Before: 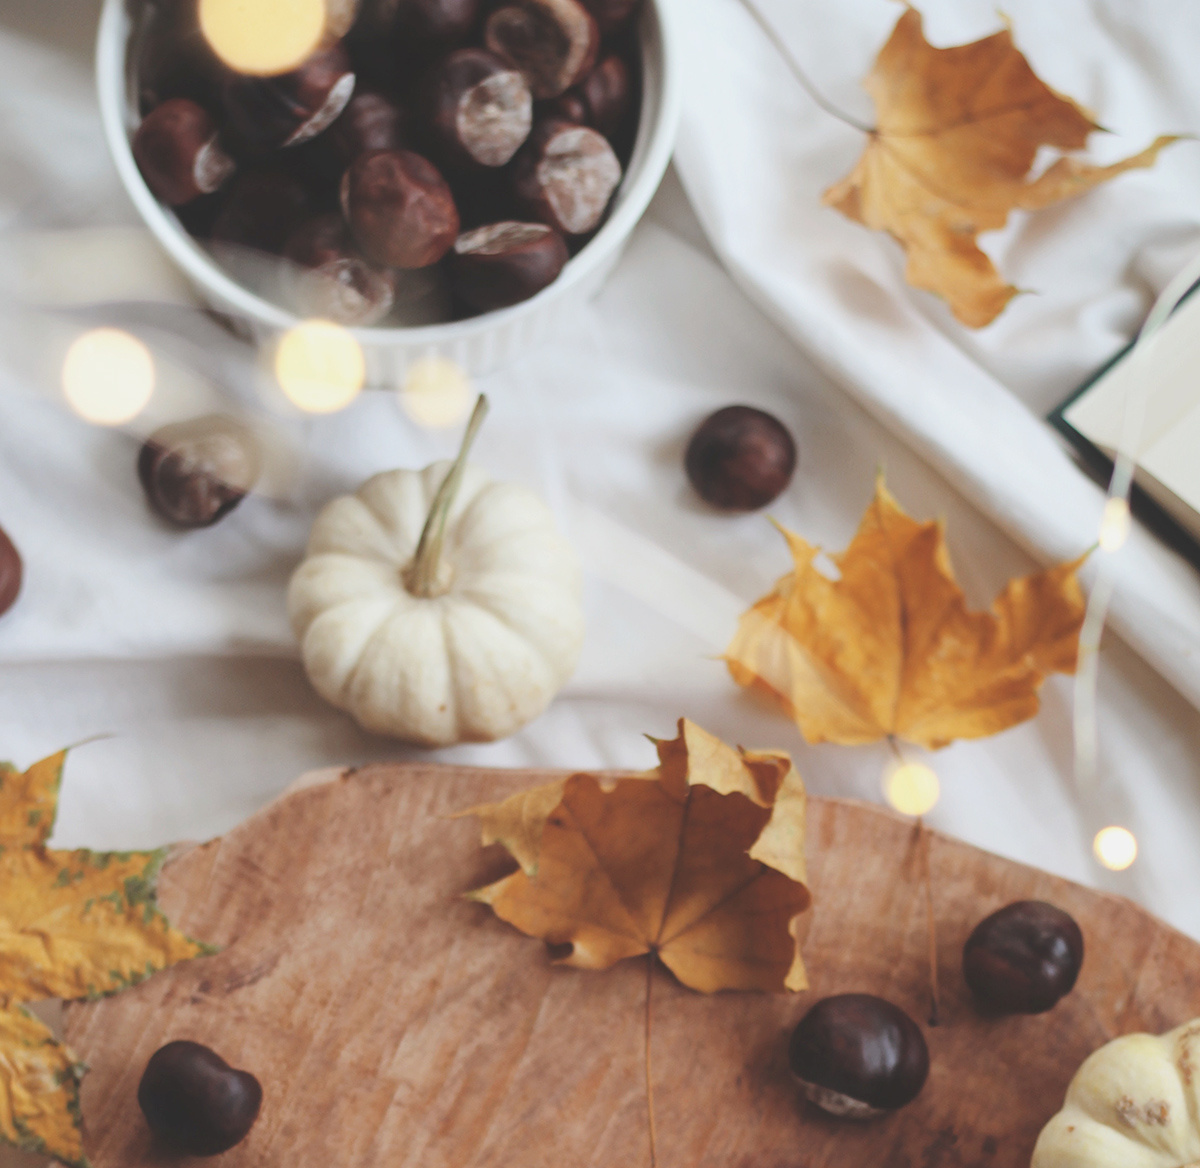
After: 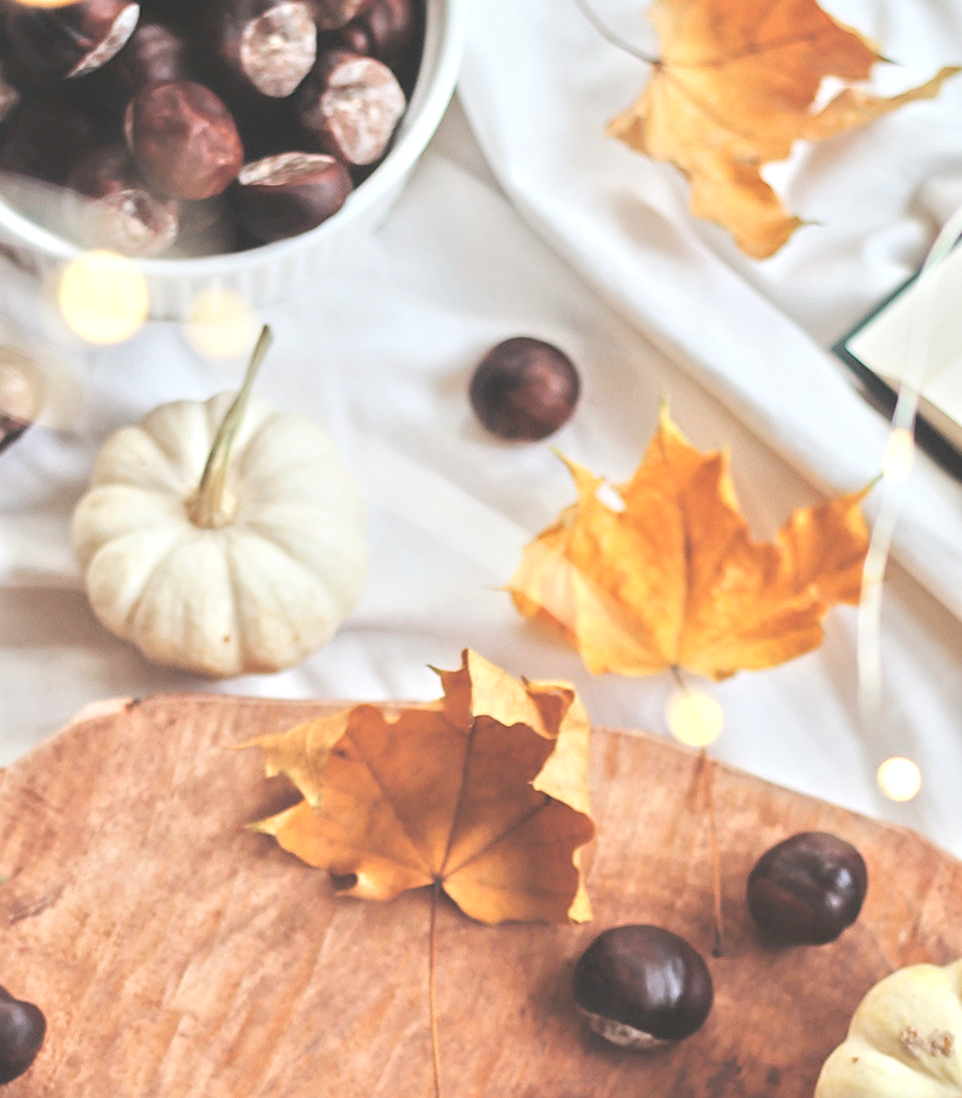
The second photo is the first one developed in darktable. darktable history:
crop and rotate: left 18.04%, top 5.987%, right 1.739%
sharpen: on, module defaults
tone equalizer: -7 EV 0.148 EV, -6 EV 0.568 EV, -5 EV 1.16 EV, -4 EV 1.31 EV, -3 EV 1.16 EV, -2 EV 0.6 EV, -1 EV 0.155 EV, smoothing diameter 2.12%, edges refinement/feathering 21.95, mask exposure compensation -1.57 EV, filter diffusion 5
